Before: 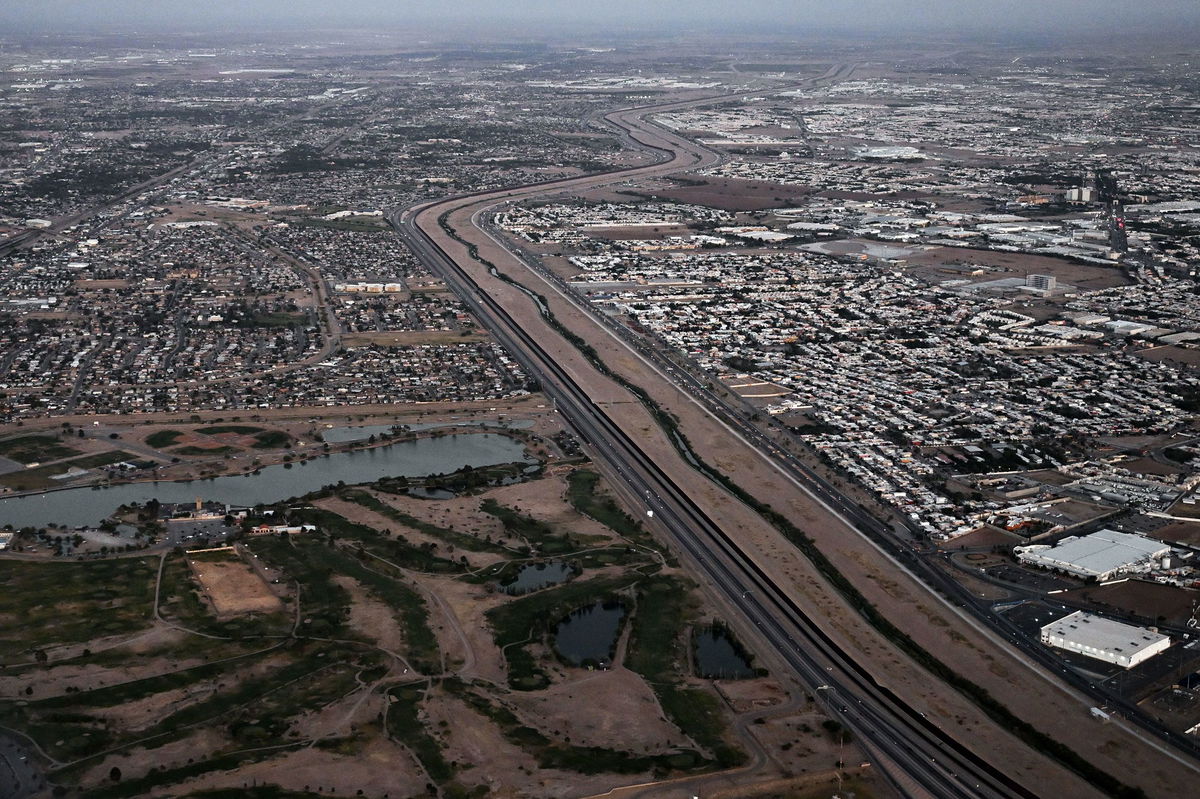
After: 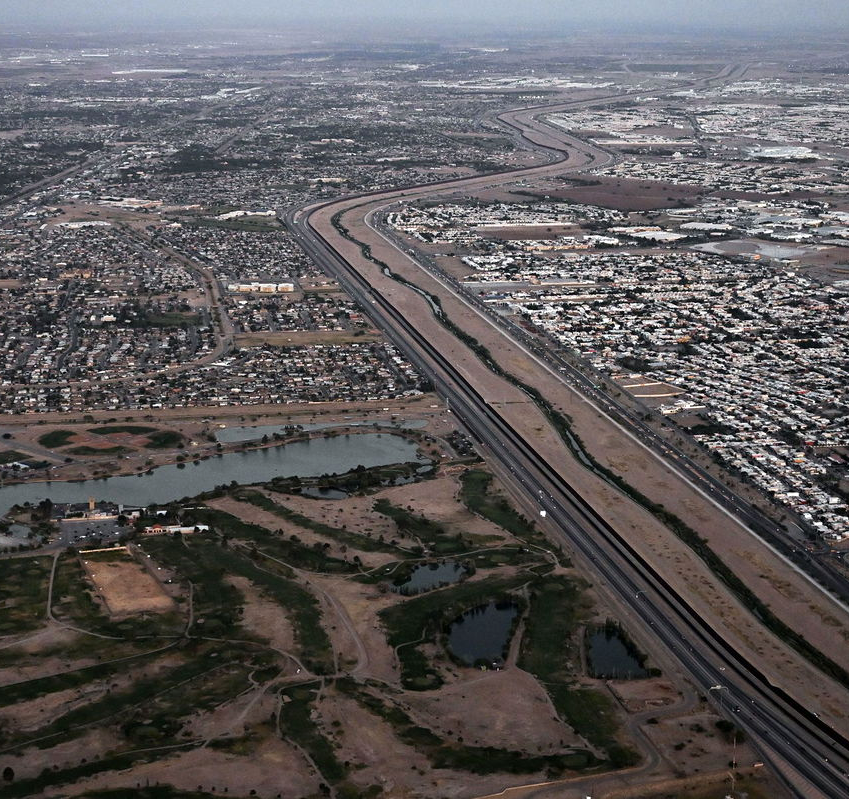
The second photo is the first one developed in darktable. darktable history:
crop and rotate: left 8.984%, right 20.246%
exposure: exposure 0.152 EV, compensate highlight preservation false
